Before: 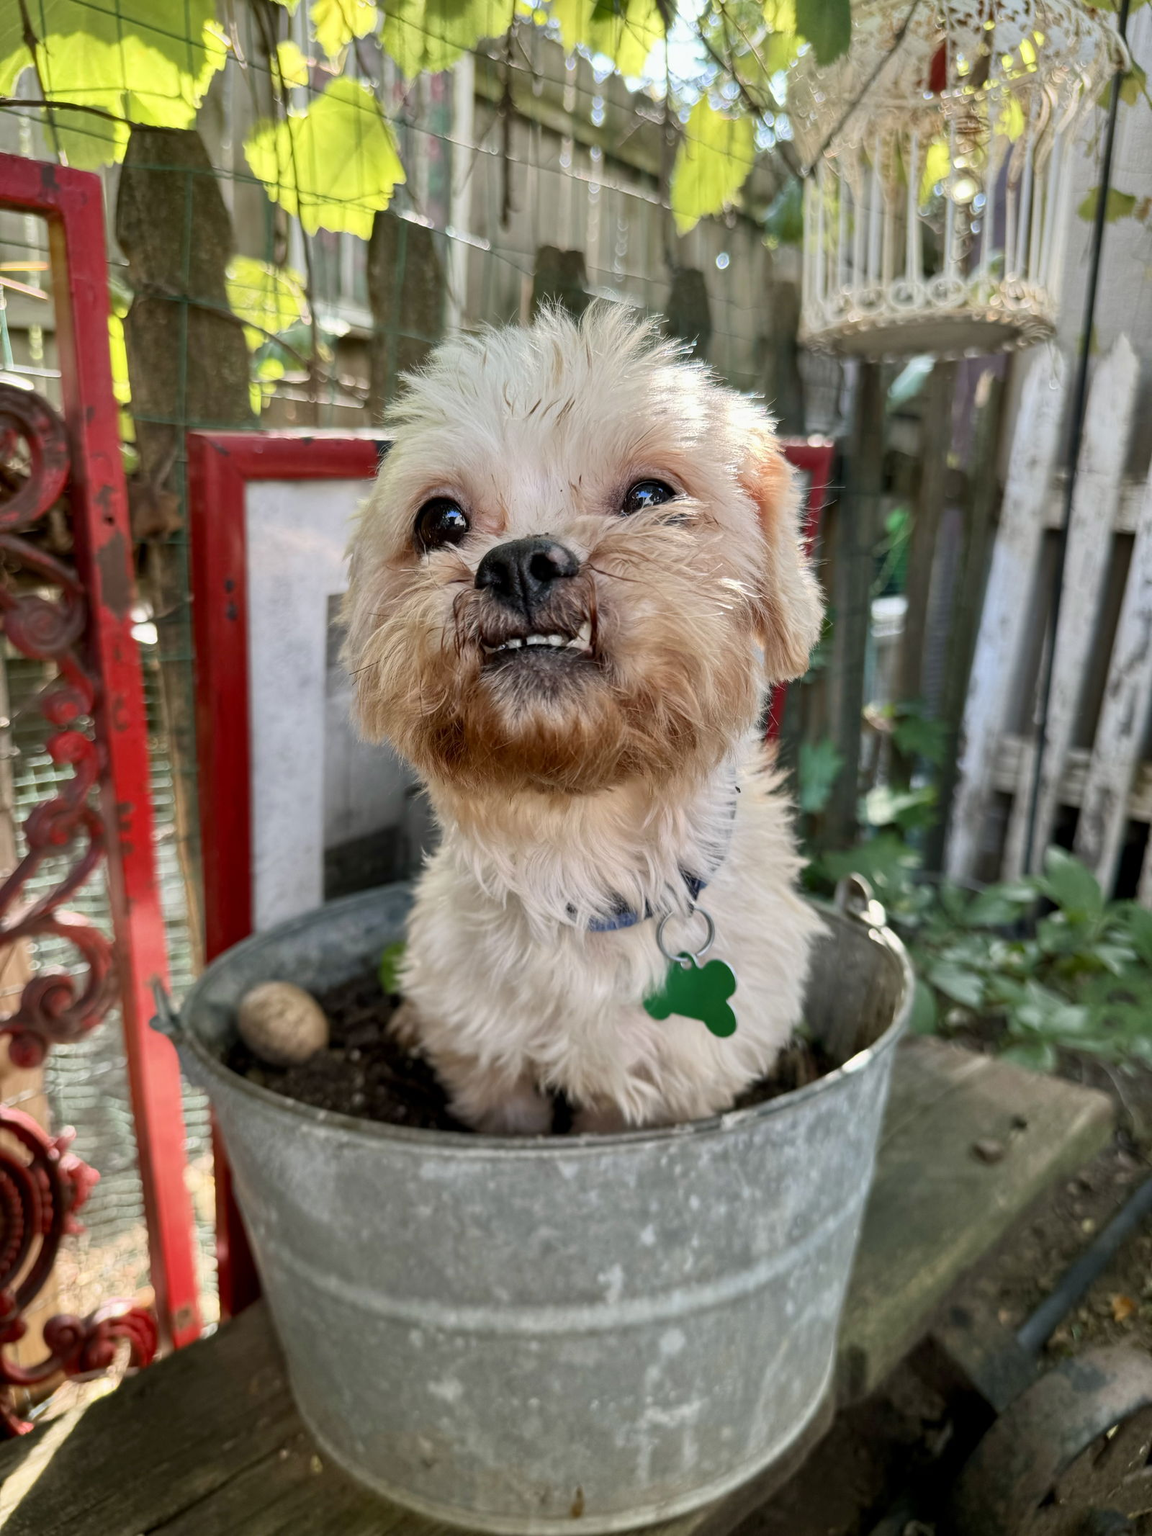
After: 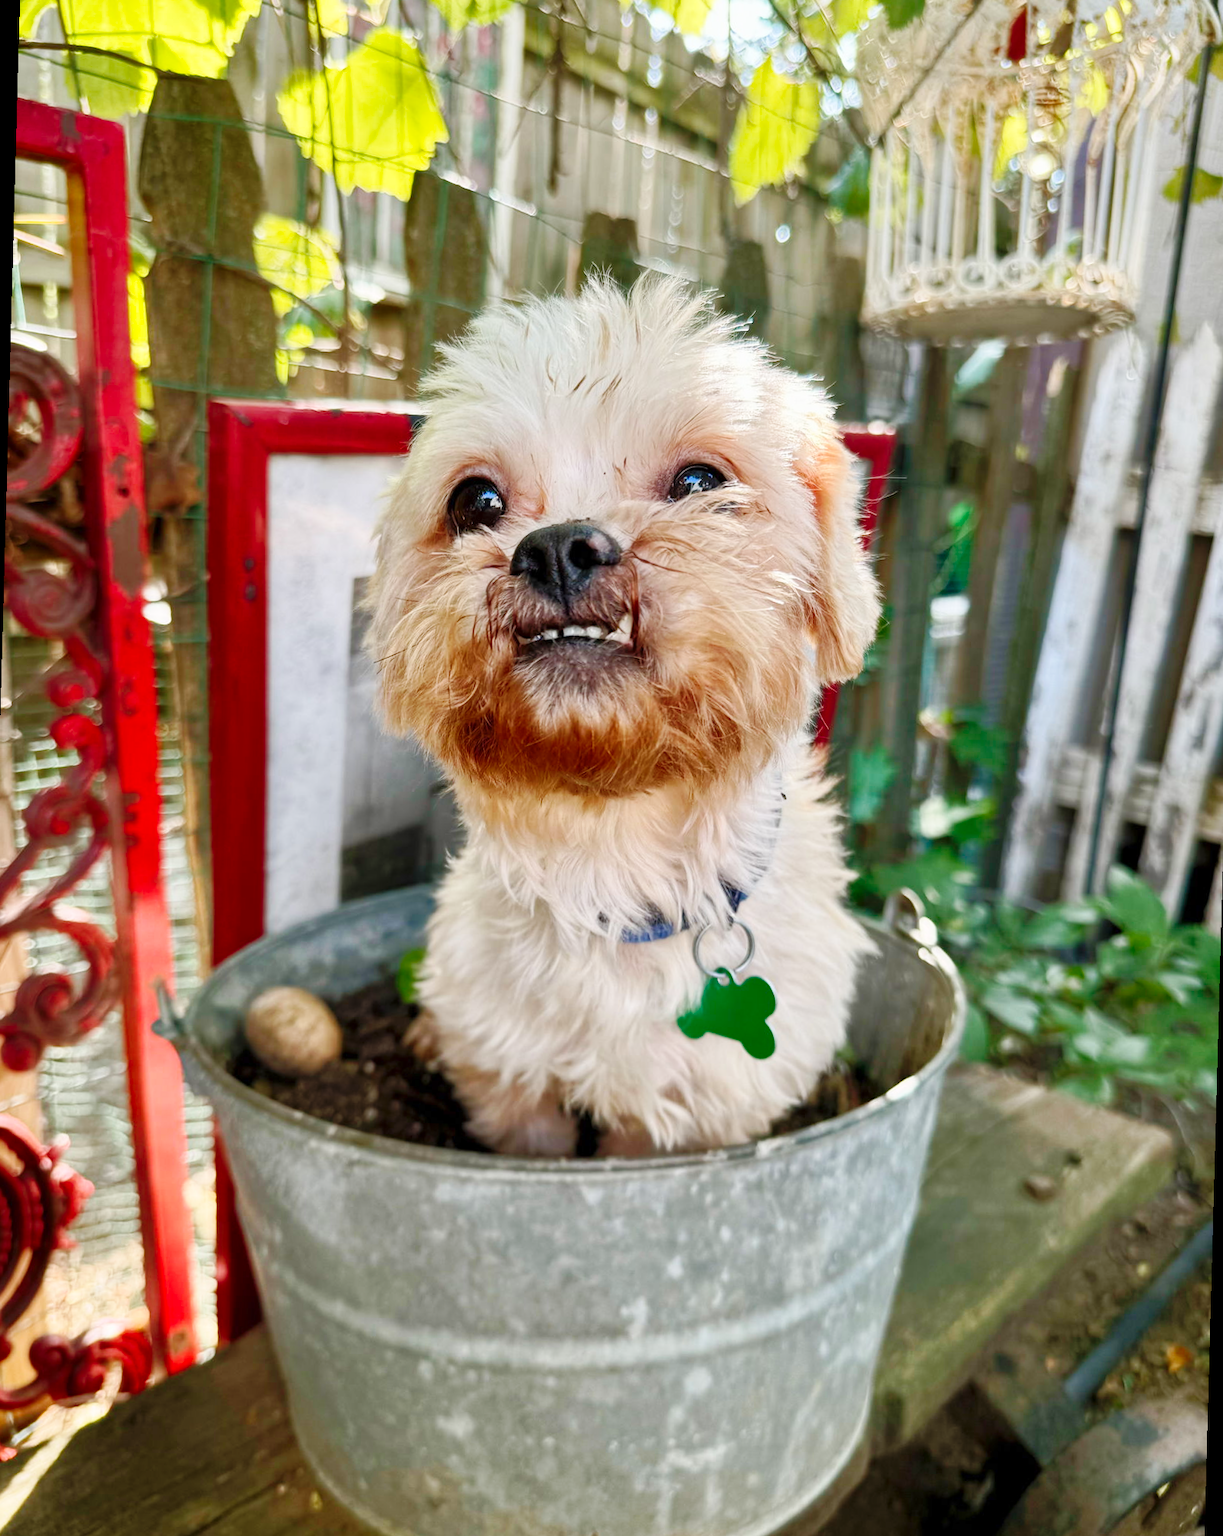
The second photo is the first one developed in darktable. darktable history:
rgb curve: curves: ch0 [(0, 0) (0.072, 0.166) (0.217, 0.293) (0.414, 0.42) (1, 1)], compensate middle gray true, preserve colors basic power
base curve: curves: ch0 [(0, 0) (0.036, 0.025) (0.121, 0.166) (0.206, 0.329) (0.605, 0.79) (1, 1)], preserve colors none
rotate and perspective: rotation 1.57°, crop left 0.018, crop right 0.982, crop top 0.039, crop bottom 0.961
